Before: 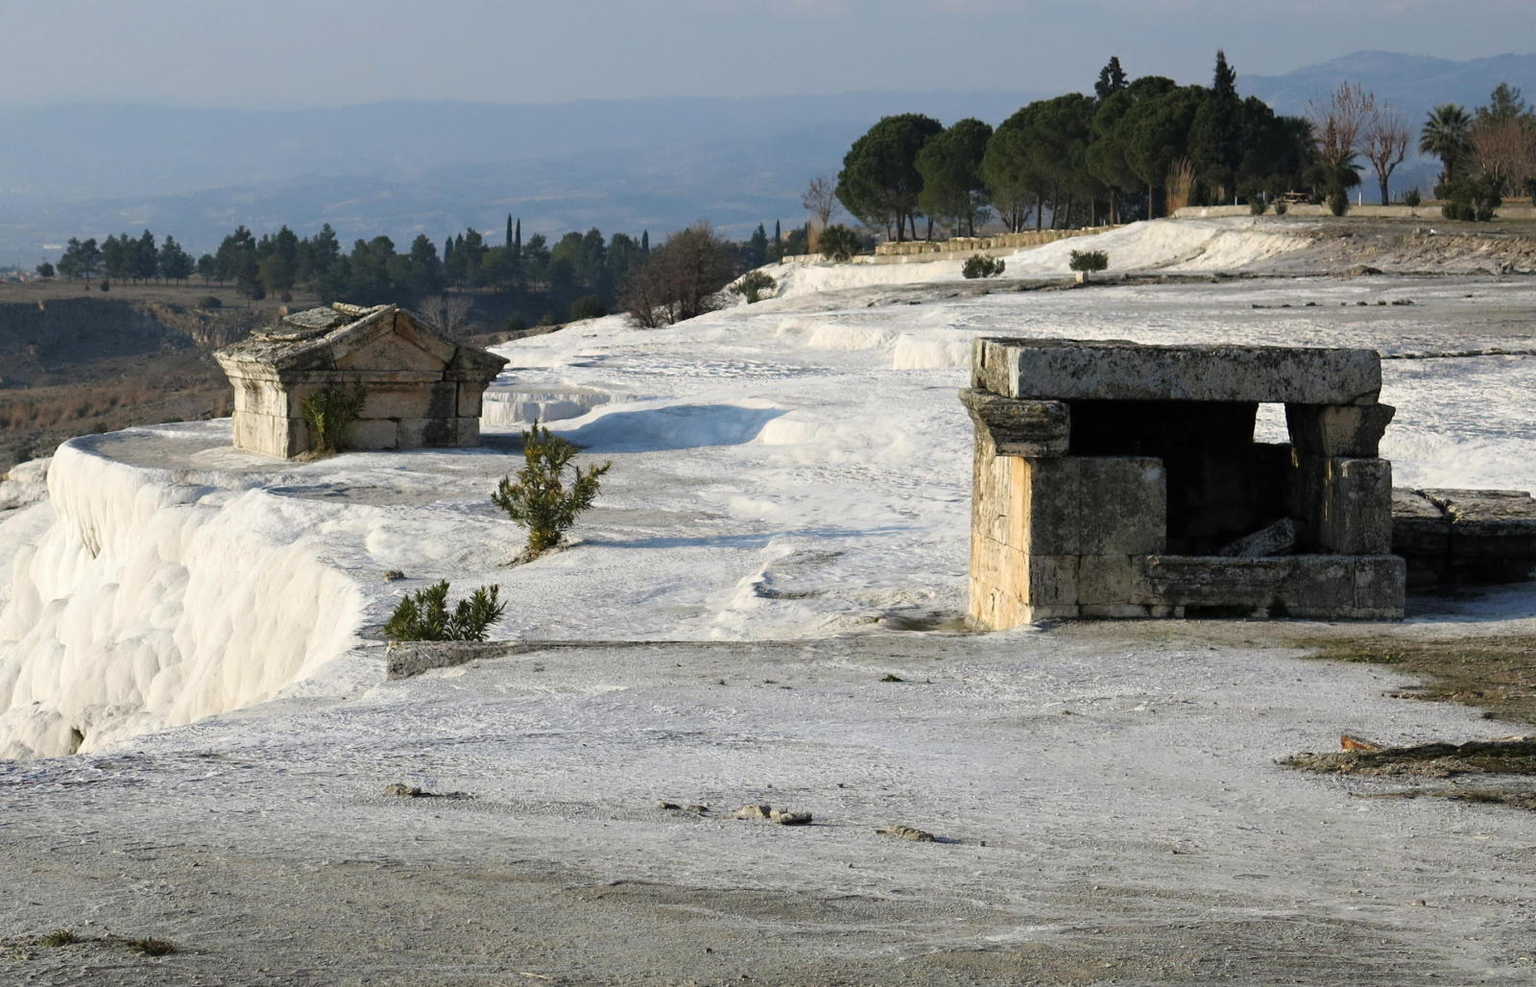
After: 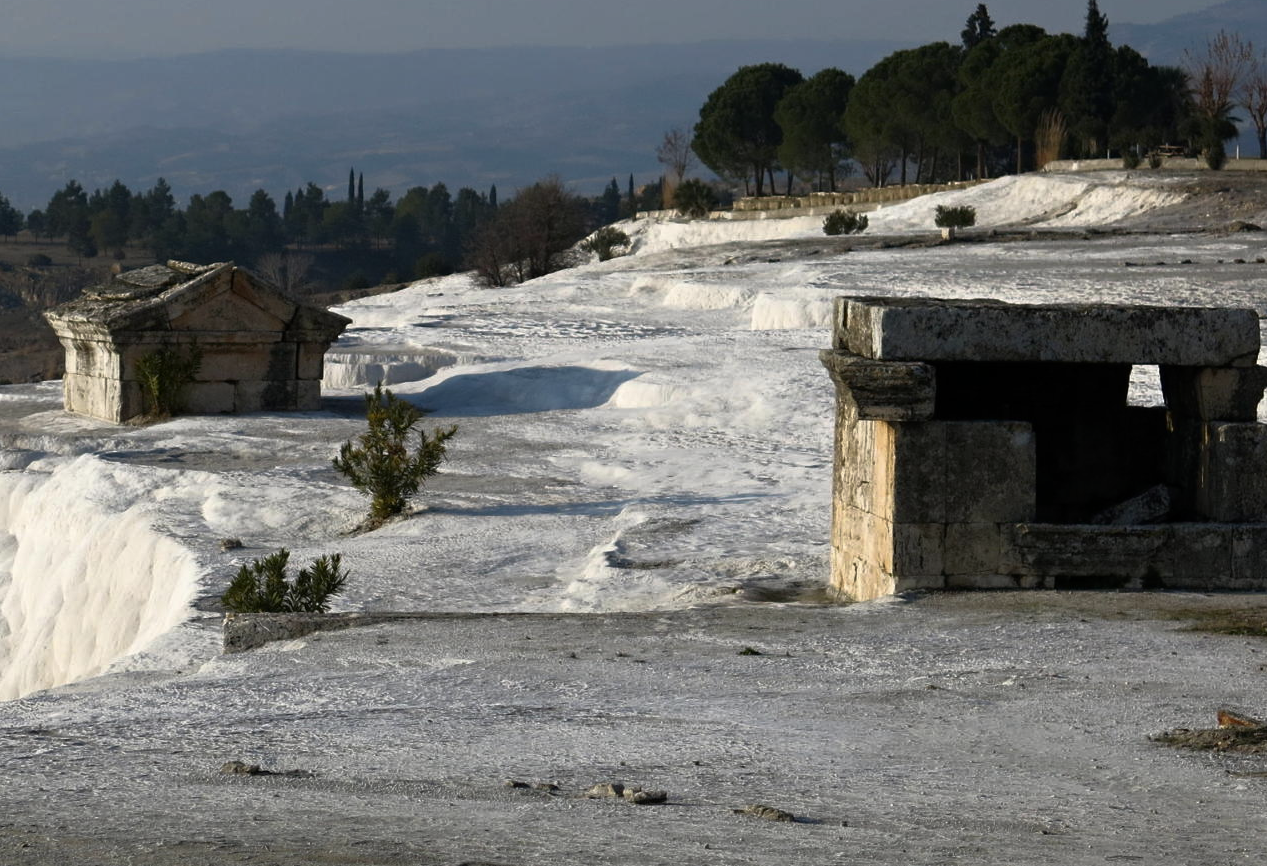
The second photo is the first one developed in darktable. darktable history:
shadows and highlights: shadows -30, highlights 30
rgb curve: curves: ch0 [(0, 0) (0.415, 0.237) (1, 1)]
crop: left 11.225%, top 5.381%, right 9.565%, bottom 10.314%
